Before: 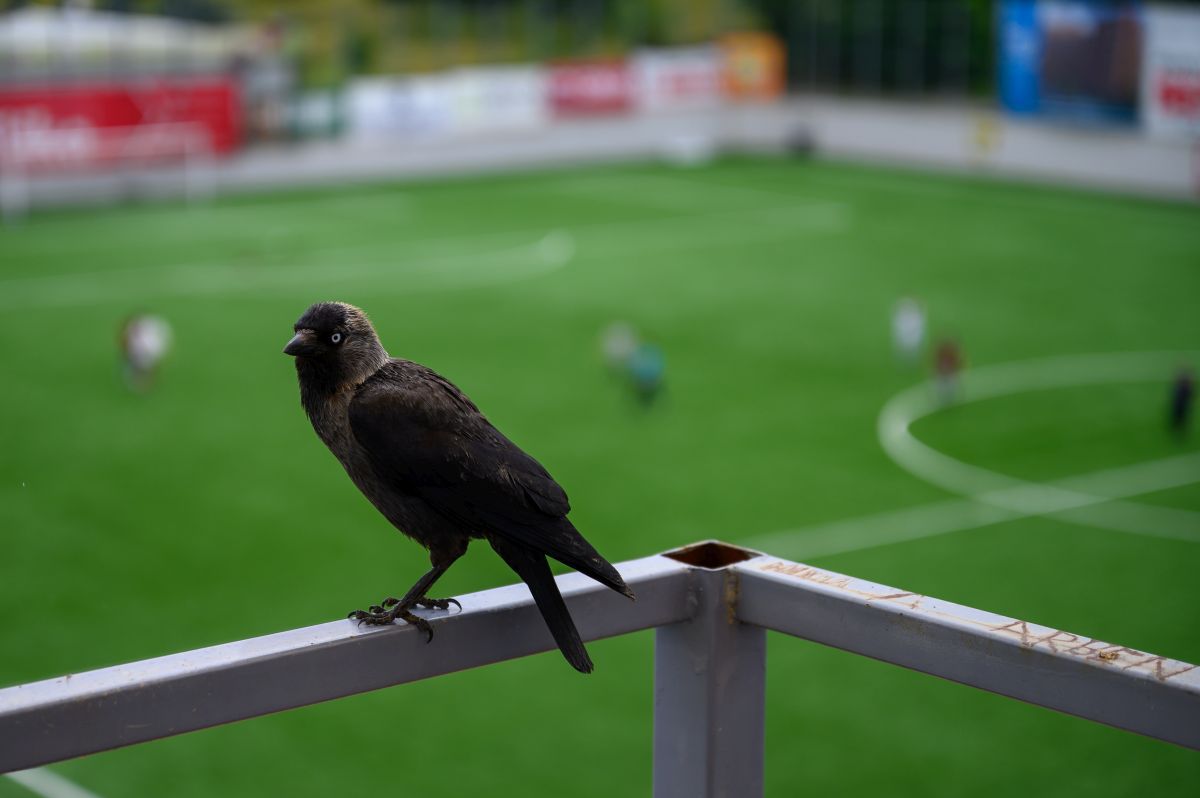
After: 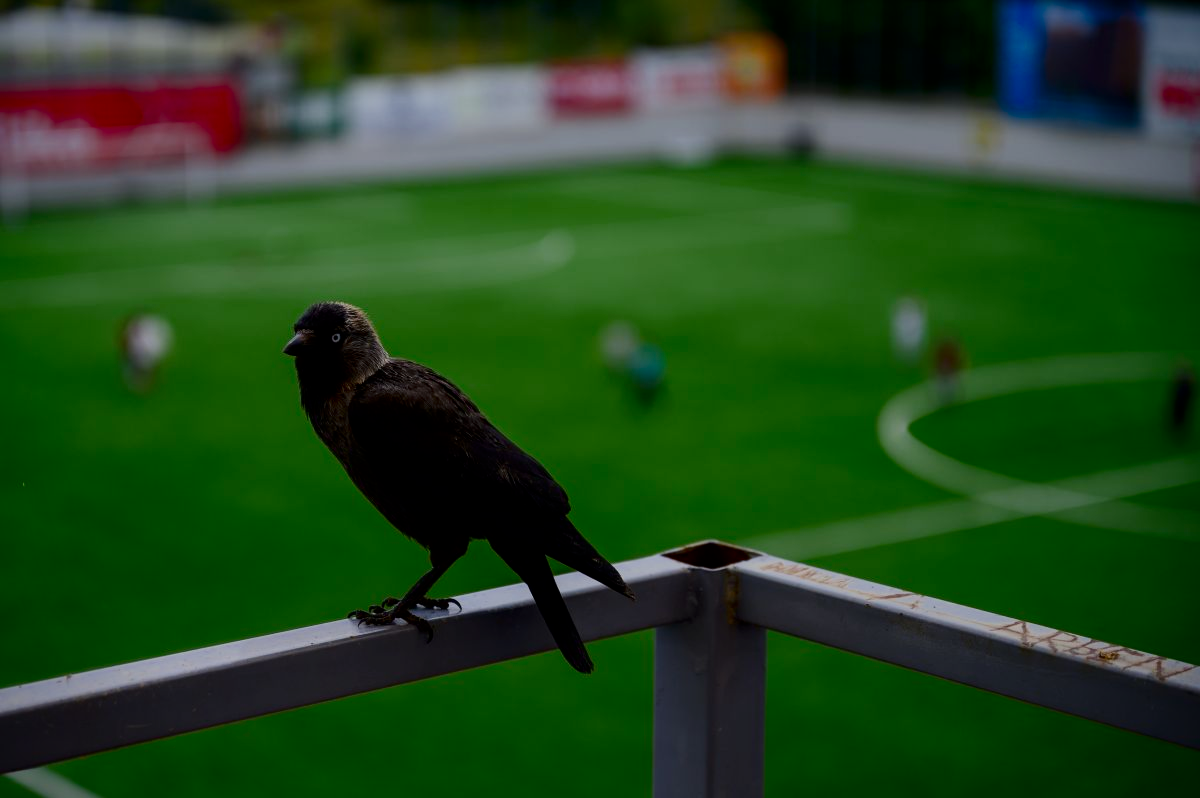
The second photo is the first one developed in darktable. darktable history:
contrast brightness saturation: contrast 0.1, brightness -0.26, saturation 0.14
exposure: exposure -0.072 EV, compensate highlight preservation false
filmic rgb: black relative exposure -7.65 EV, white relative exposure 4.56 EV, hardness 3.61
vignetting: fall-off start 88.53%, fall-off radius 44.2%, saturation 0.376, width/height ratio 1.161
